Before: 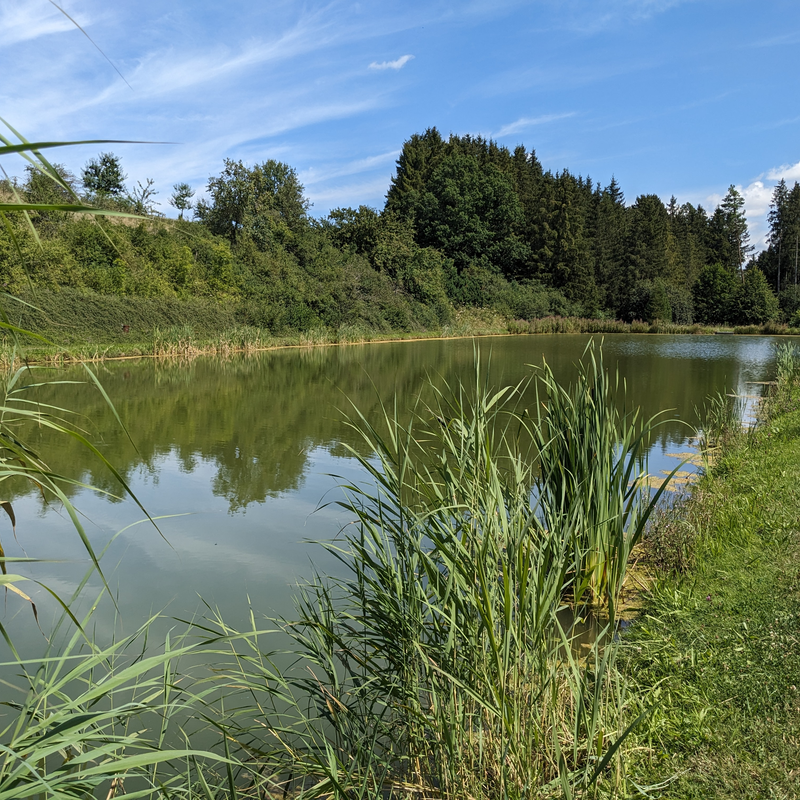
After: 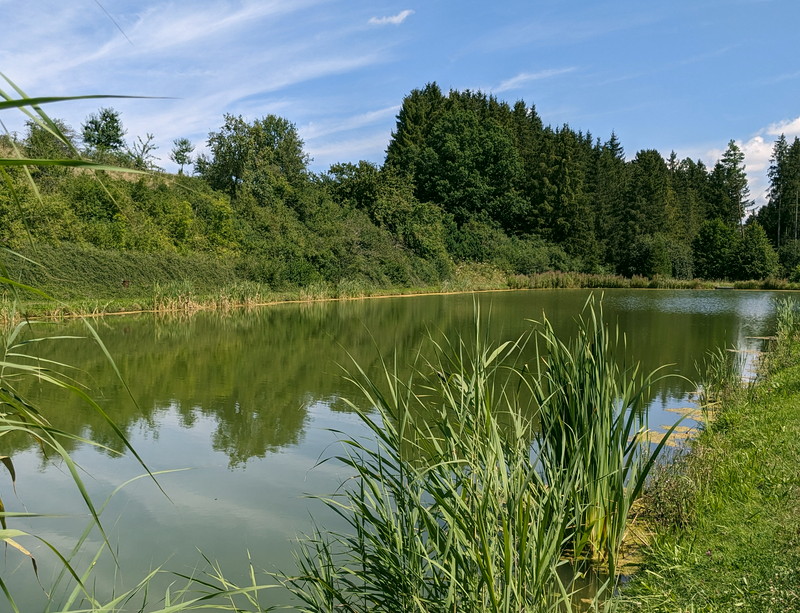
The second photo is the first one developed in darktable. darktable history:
color correction: highlights a* 4.02, highlights b* 4.98, shadows a* -7.55, shadows b* 4.98
crop: top 5.667%, bottom 17.637%
tone equalizer: on, module defaults
